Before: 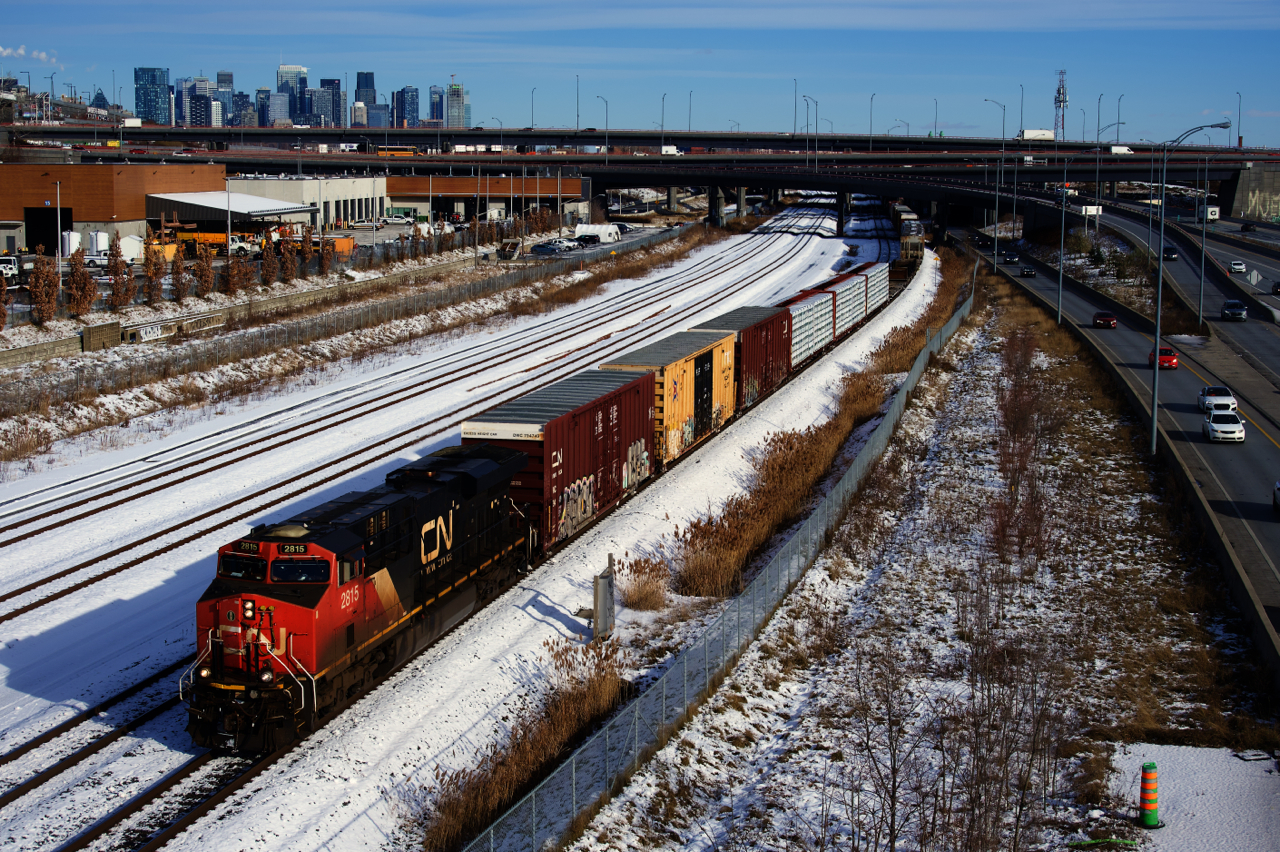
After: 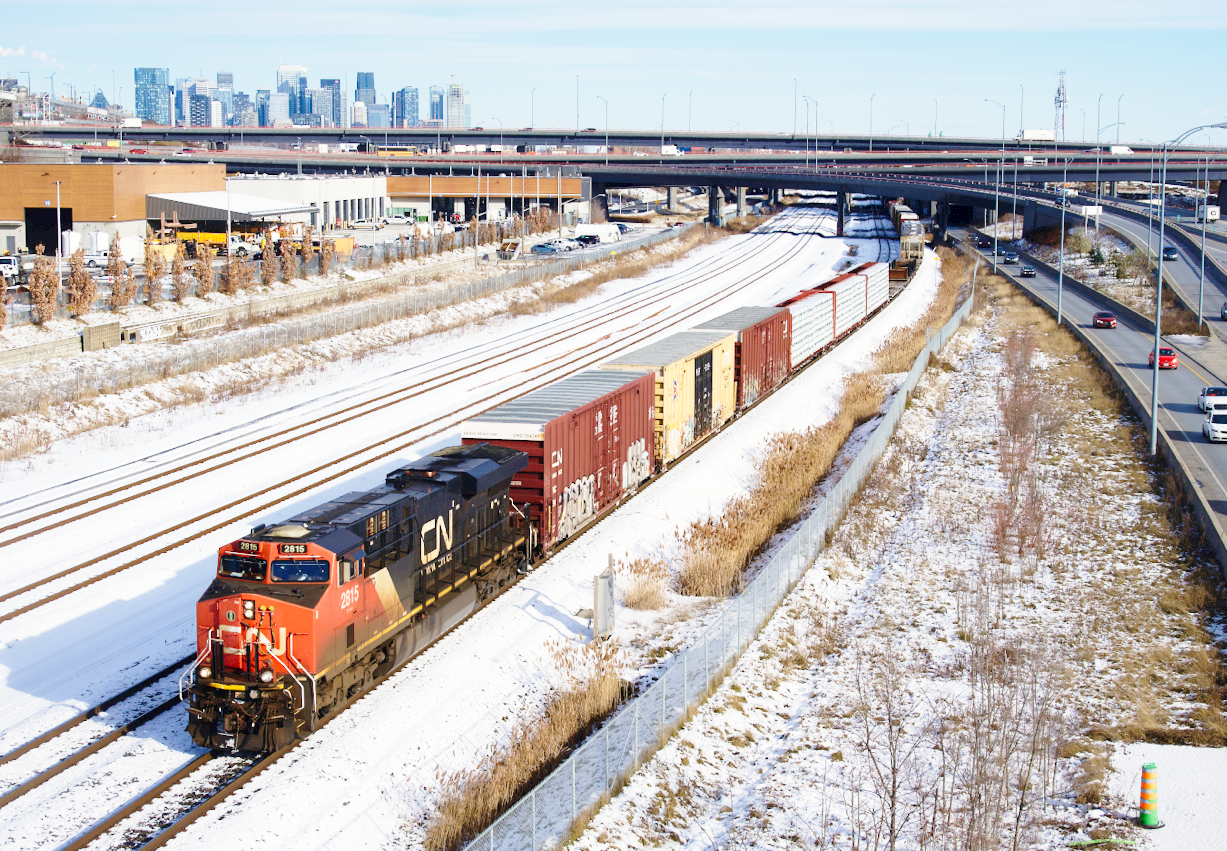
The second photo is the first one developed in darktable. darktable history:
base curve: curves: ch0 [(0, 0) (0.028, 0.03) (0.121, 0.232) (0.46, 0.748) (0.859, 0.968) (1, 1)], preserve colors none
crop: right 4.126%, bottom 0.031%
